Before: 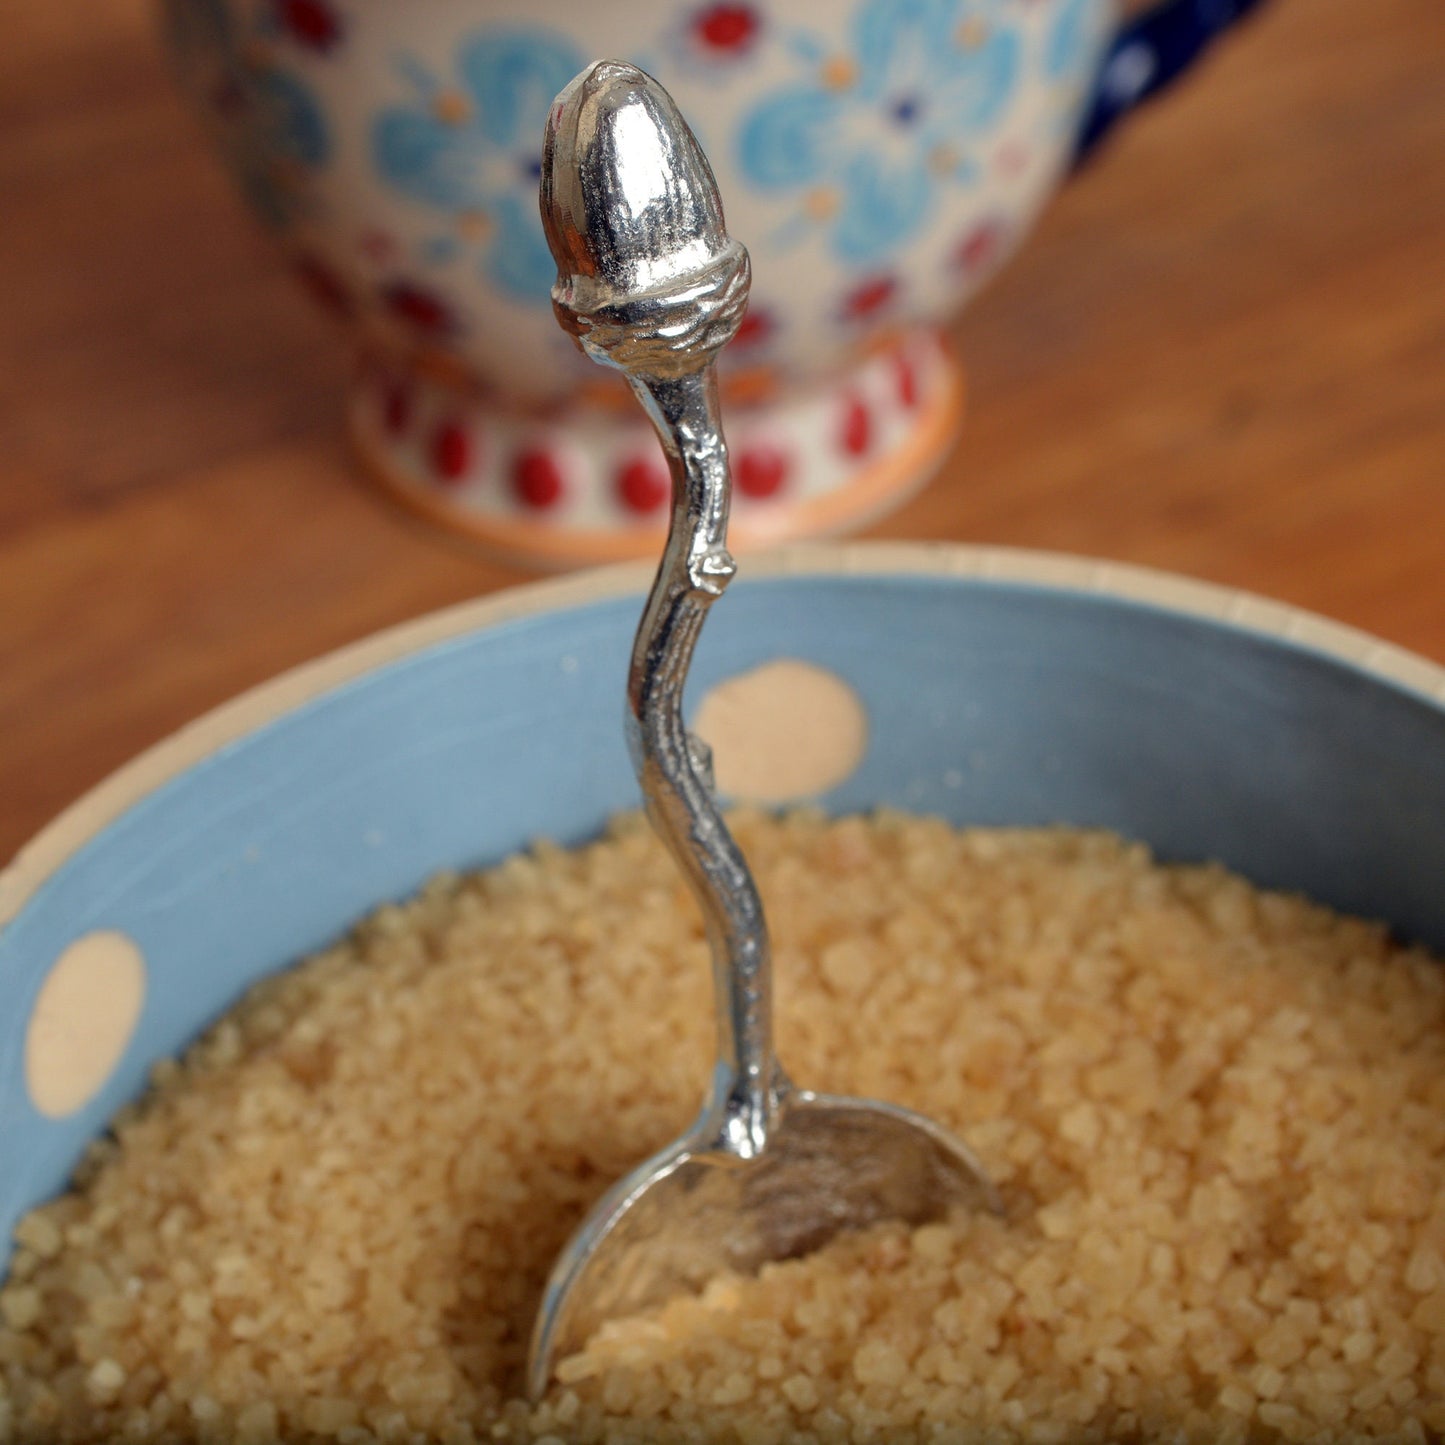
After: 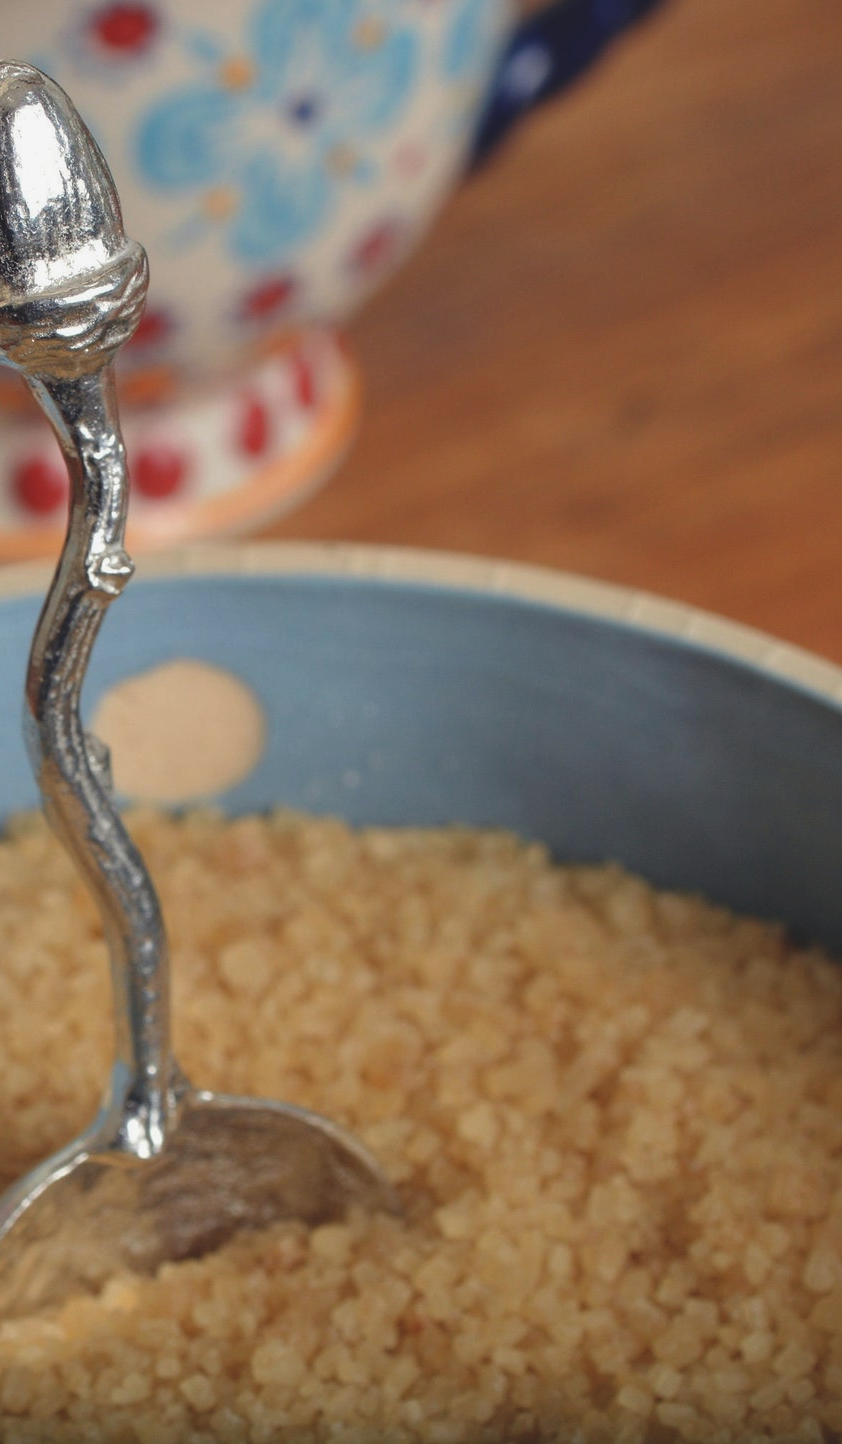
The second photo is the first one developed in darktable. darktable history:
crop: left 41.711%
exposure: black level correction -0.015, exposure -0.138 EV, compensate exposure bias true, compensate highlight preservation false
